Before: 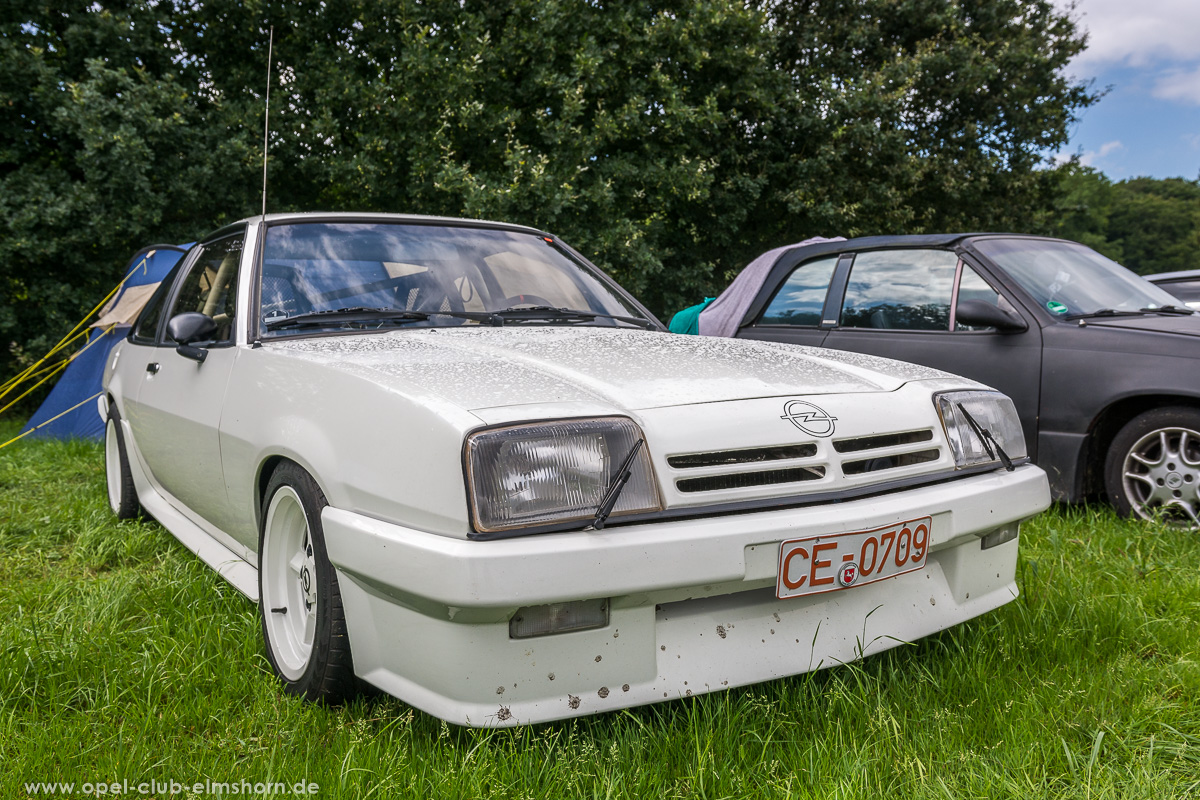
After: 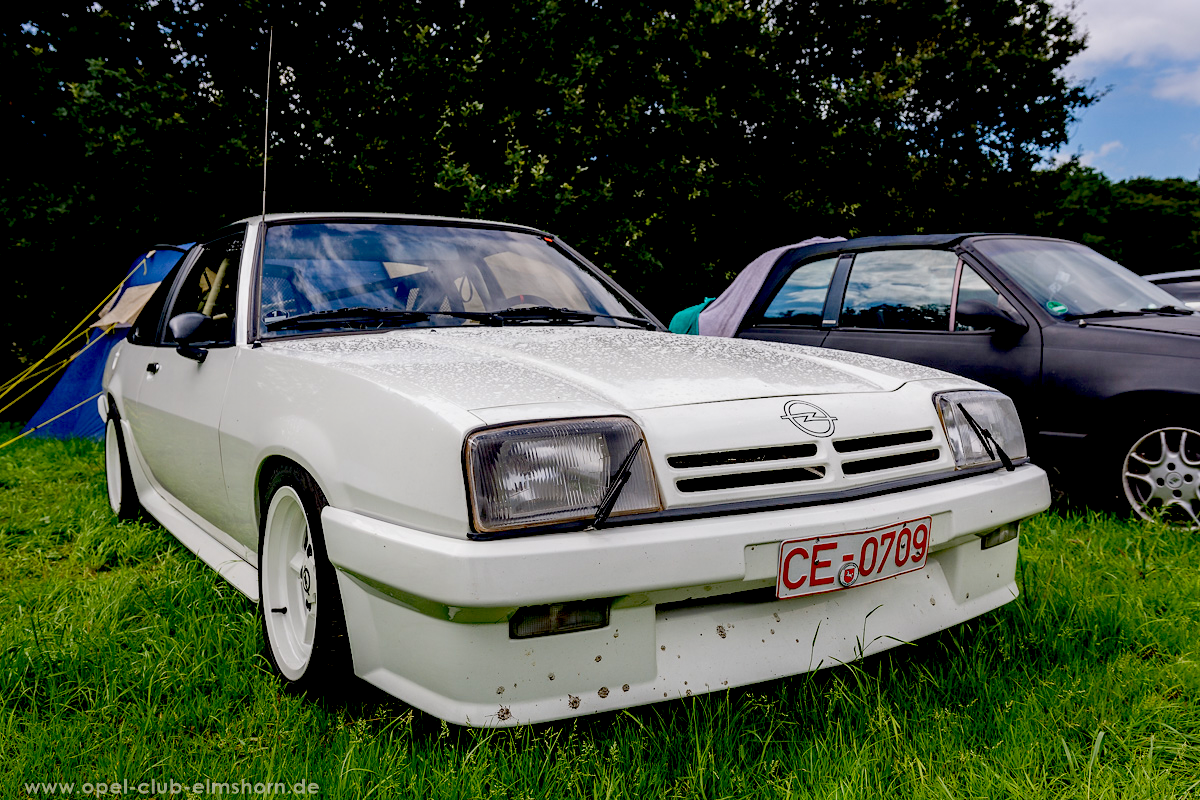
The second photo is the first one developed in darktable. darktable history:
exposure: black level correction 0.058, compensate highlight preservation false
contrast equalizer: octaves 7, y [[0.46, 0.454, 0.451, 0.451, 0.455, 0.46], [0.5 ×6], [0.5 ×6], [0 ×6], [0 ×6]]
